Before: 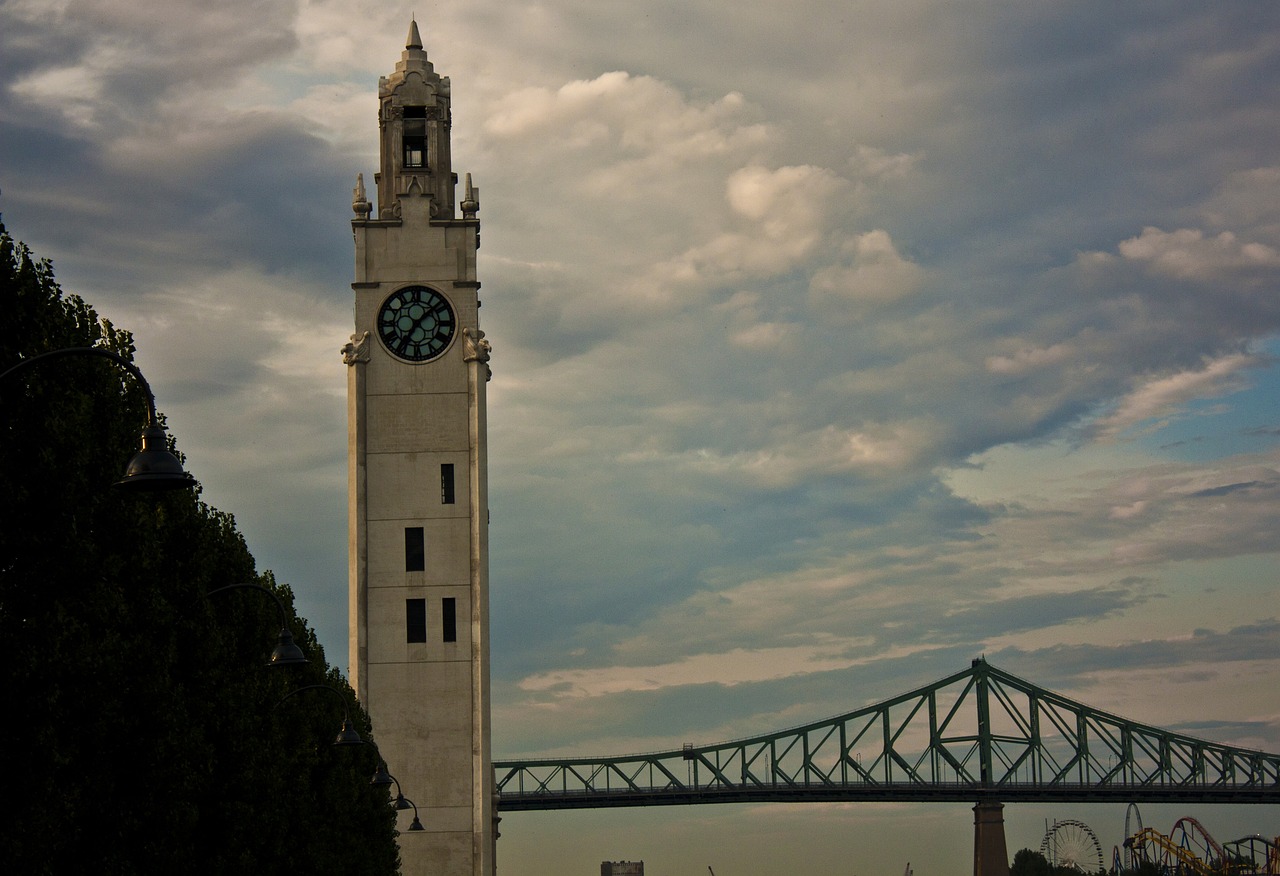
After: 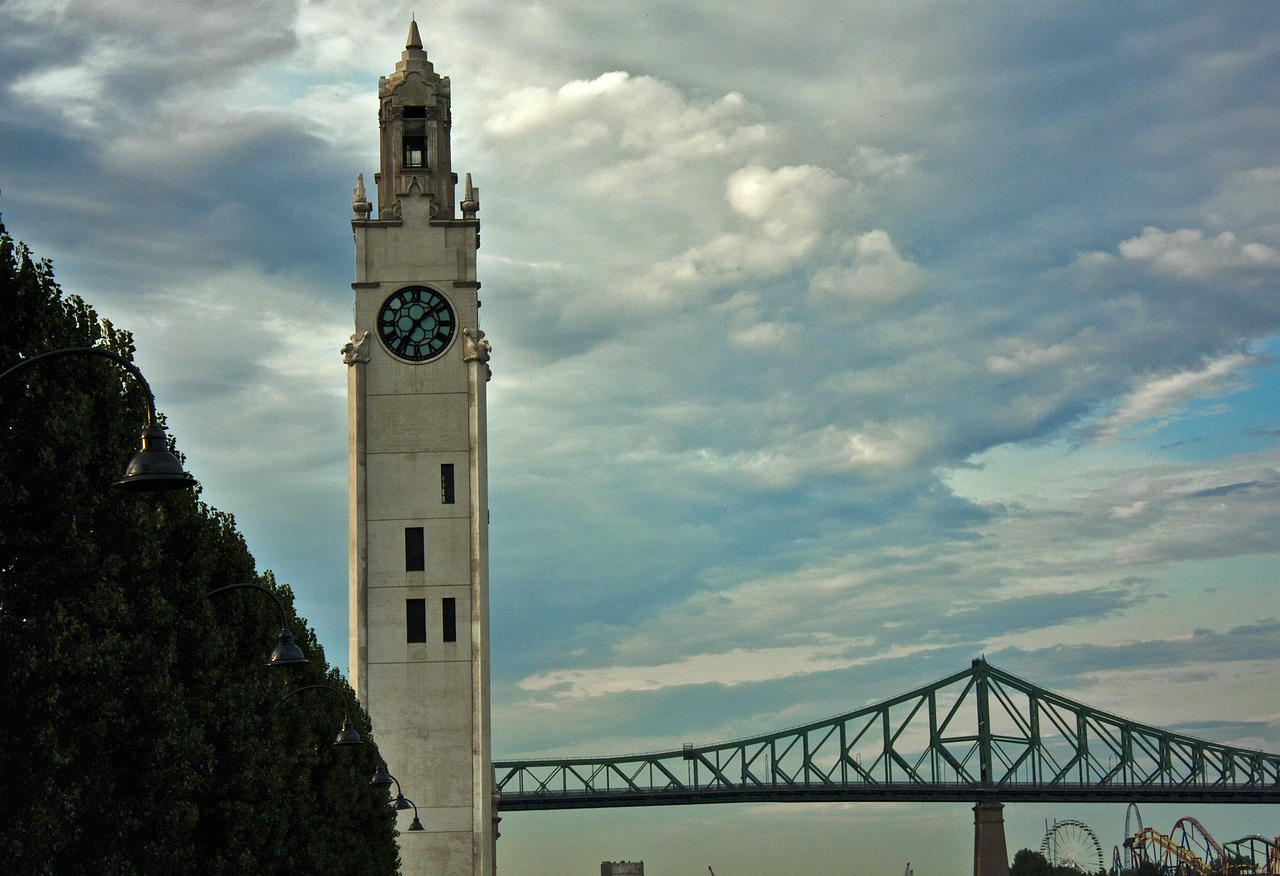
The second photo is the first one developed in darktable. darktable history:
shadows and highlights: shadows 60, soften with gaussian
color correction: highlights a* -10.04, highlights b* -10.37
exposure: black level correction 0, exposure 0.7 EV, compensate exposure bias true, compensate highlight preservation false
